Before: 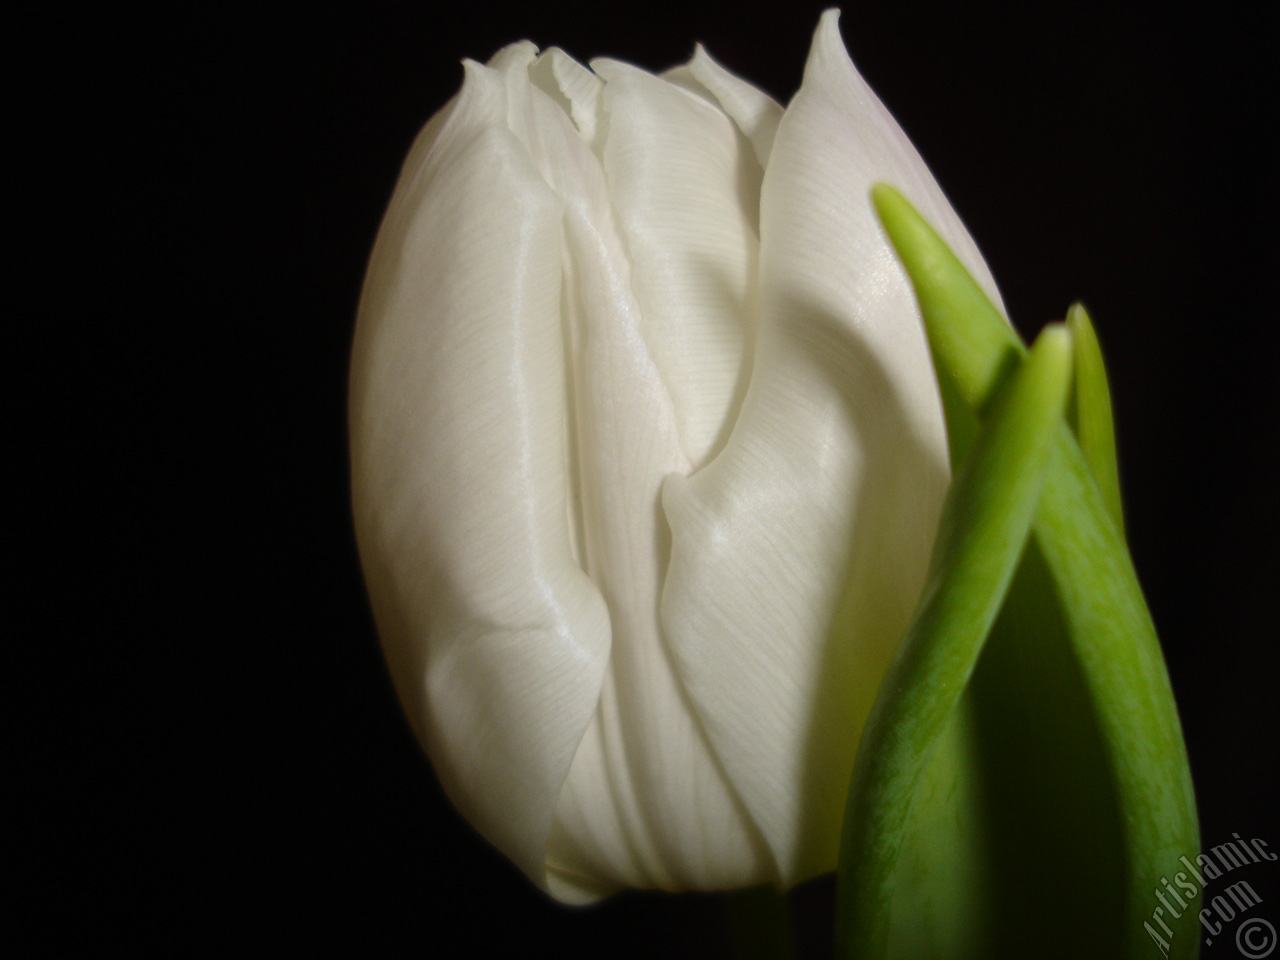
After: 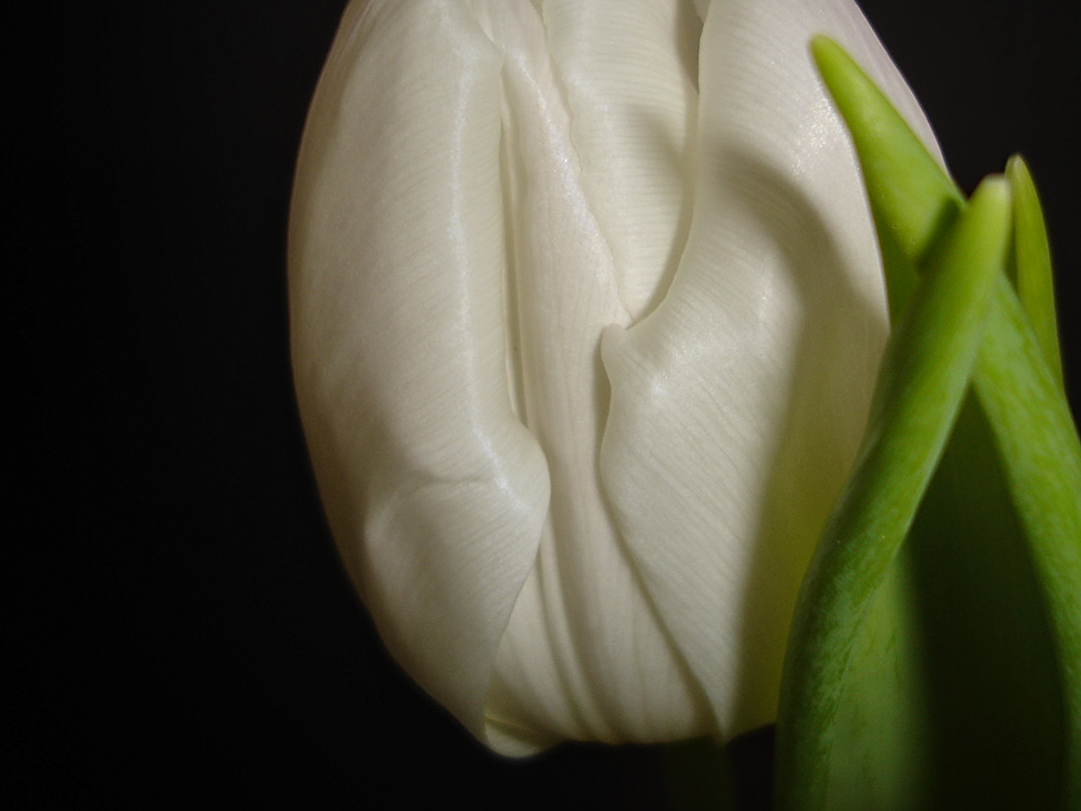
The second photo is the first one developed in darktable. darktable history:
sharpen: on, module defaults
local contrast: detail 110%
shadows and highlights: radius 125.46, shadows 21.19, highlights -21.19, low approximation 0.01
crop and rotate: left 4.842%, top 15.51%, right 10.668%
